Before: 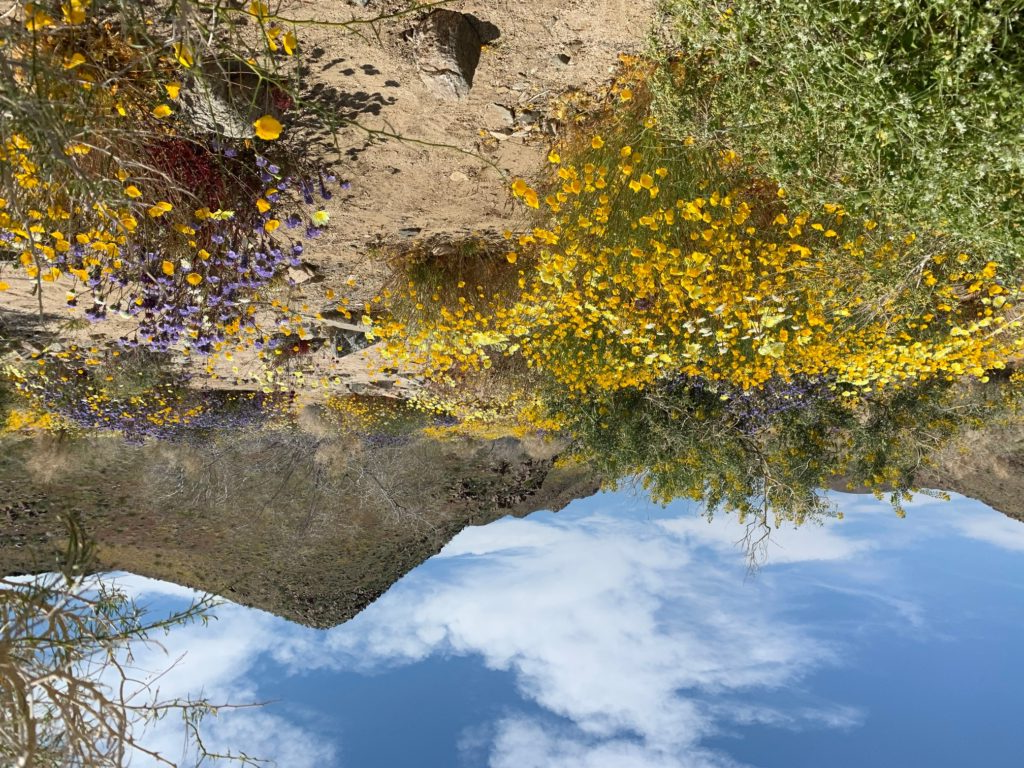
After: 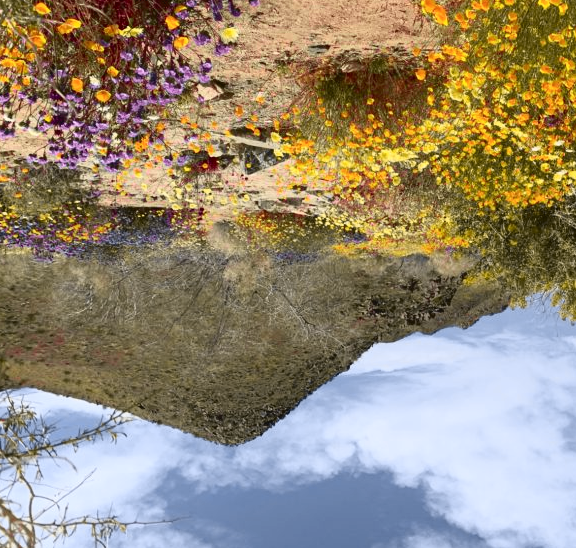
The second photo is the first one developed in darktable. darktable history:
crop: left 8.966%, top 23.852%, right 34.699%, bottom 4.703%
tone curve: curves: ch0 [(0, 0.036) (0.119, 0.115) (0.466, 0.498) (0.715, 0.767) (0.817, 0.865) (1, 0.998)]; ch1 [(0, 0) (0.377, 0.424) (0.442, 0.491) (0.487, 0.498) (0.514, 0.512) (0.536, 0.577) (0.66, 0.724) (1, 1)]; ch2 [(0, 0) (0.38, 0.405) (0.463, 0.443) (0.492, 0.486) (0.526, 0.541) (0.578, 0.598) (1, 1)], color space Lab, independent channels, preserve colors none
